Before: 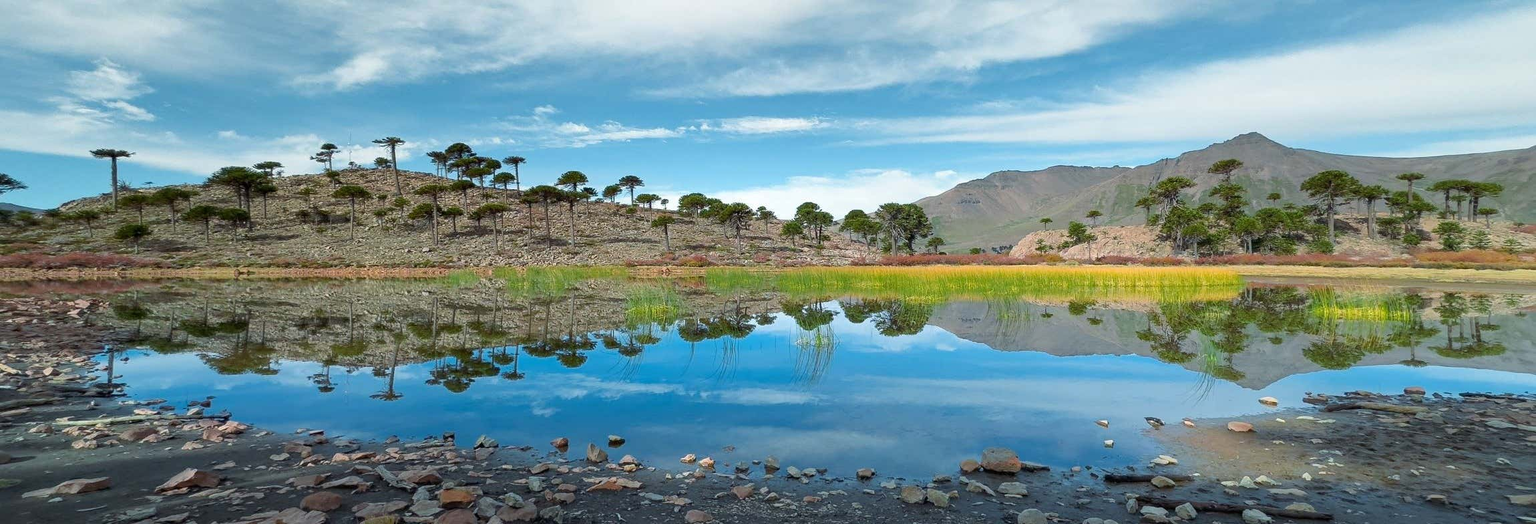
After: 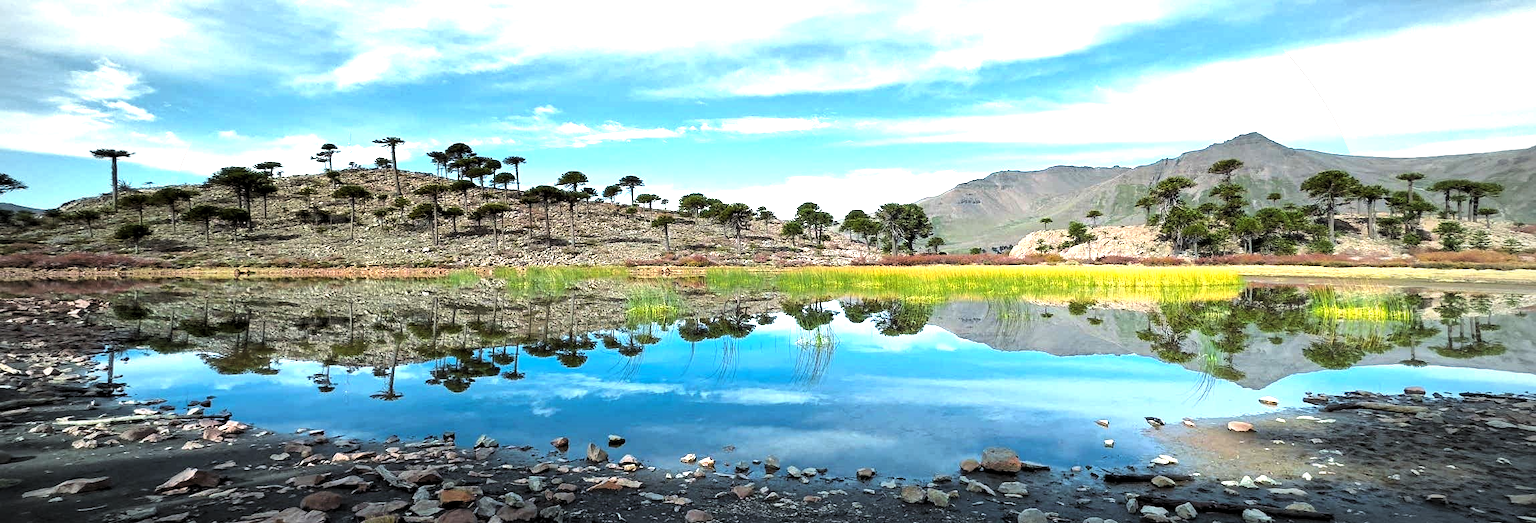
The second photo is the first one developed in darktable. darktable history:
vignetting: fall-off start 78.61%, width/height ratio 1.328, unbound false
levels: levels [0.129, 0.519, 0.867]
exposure: exposure 0.602 EV, compensate highlight preservation false
